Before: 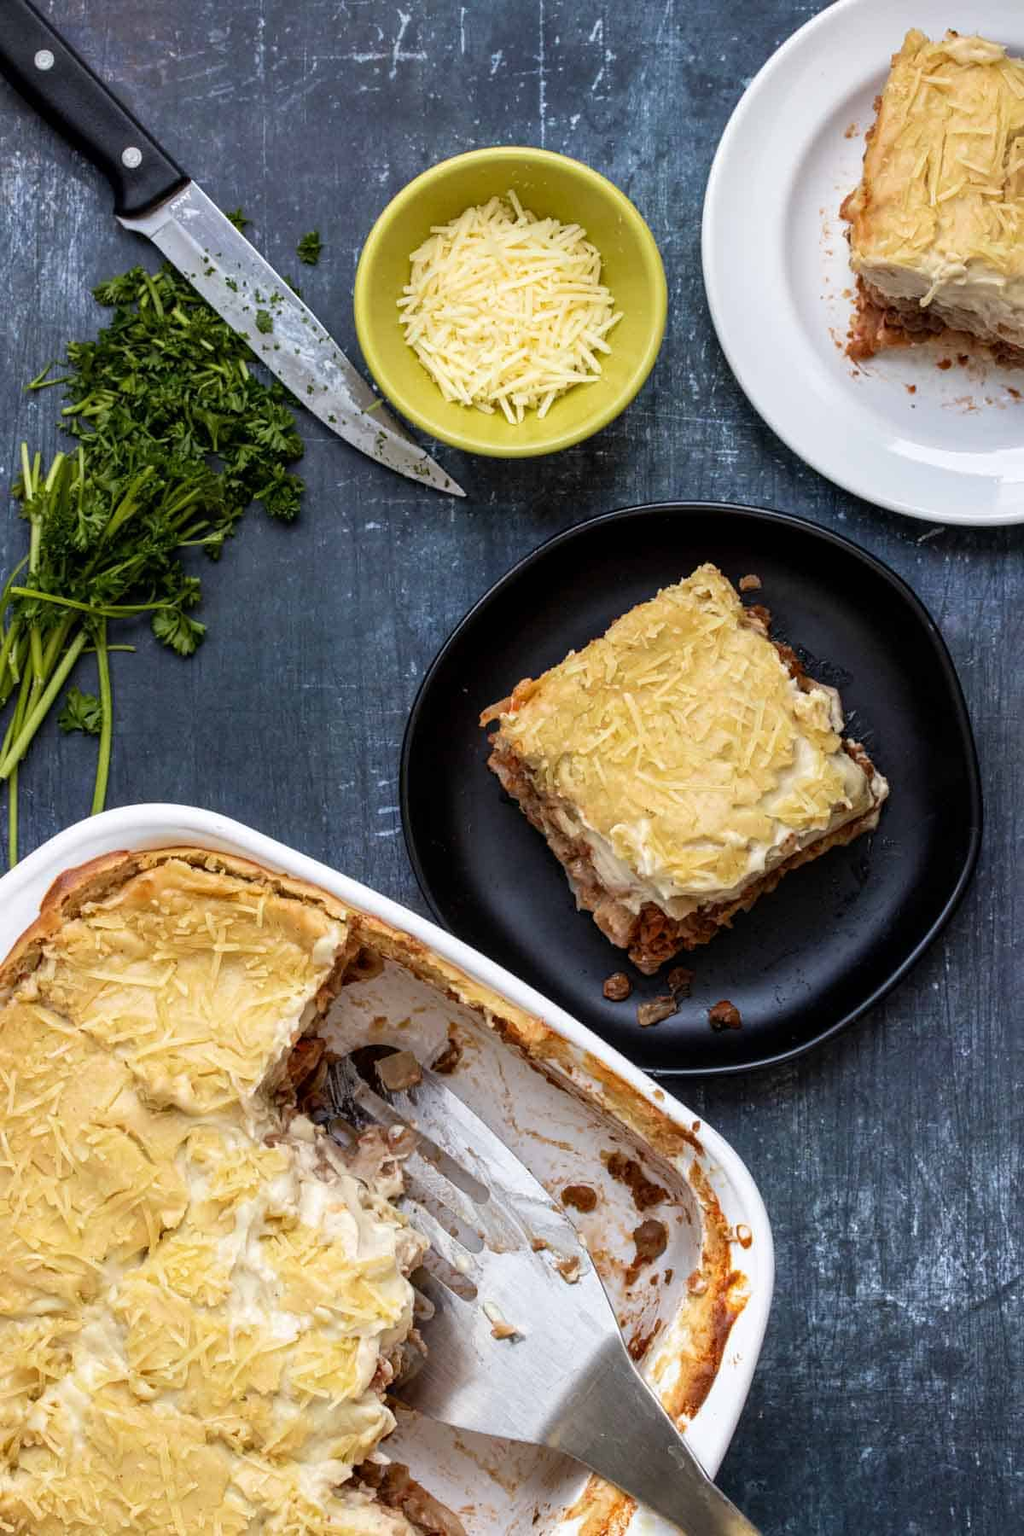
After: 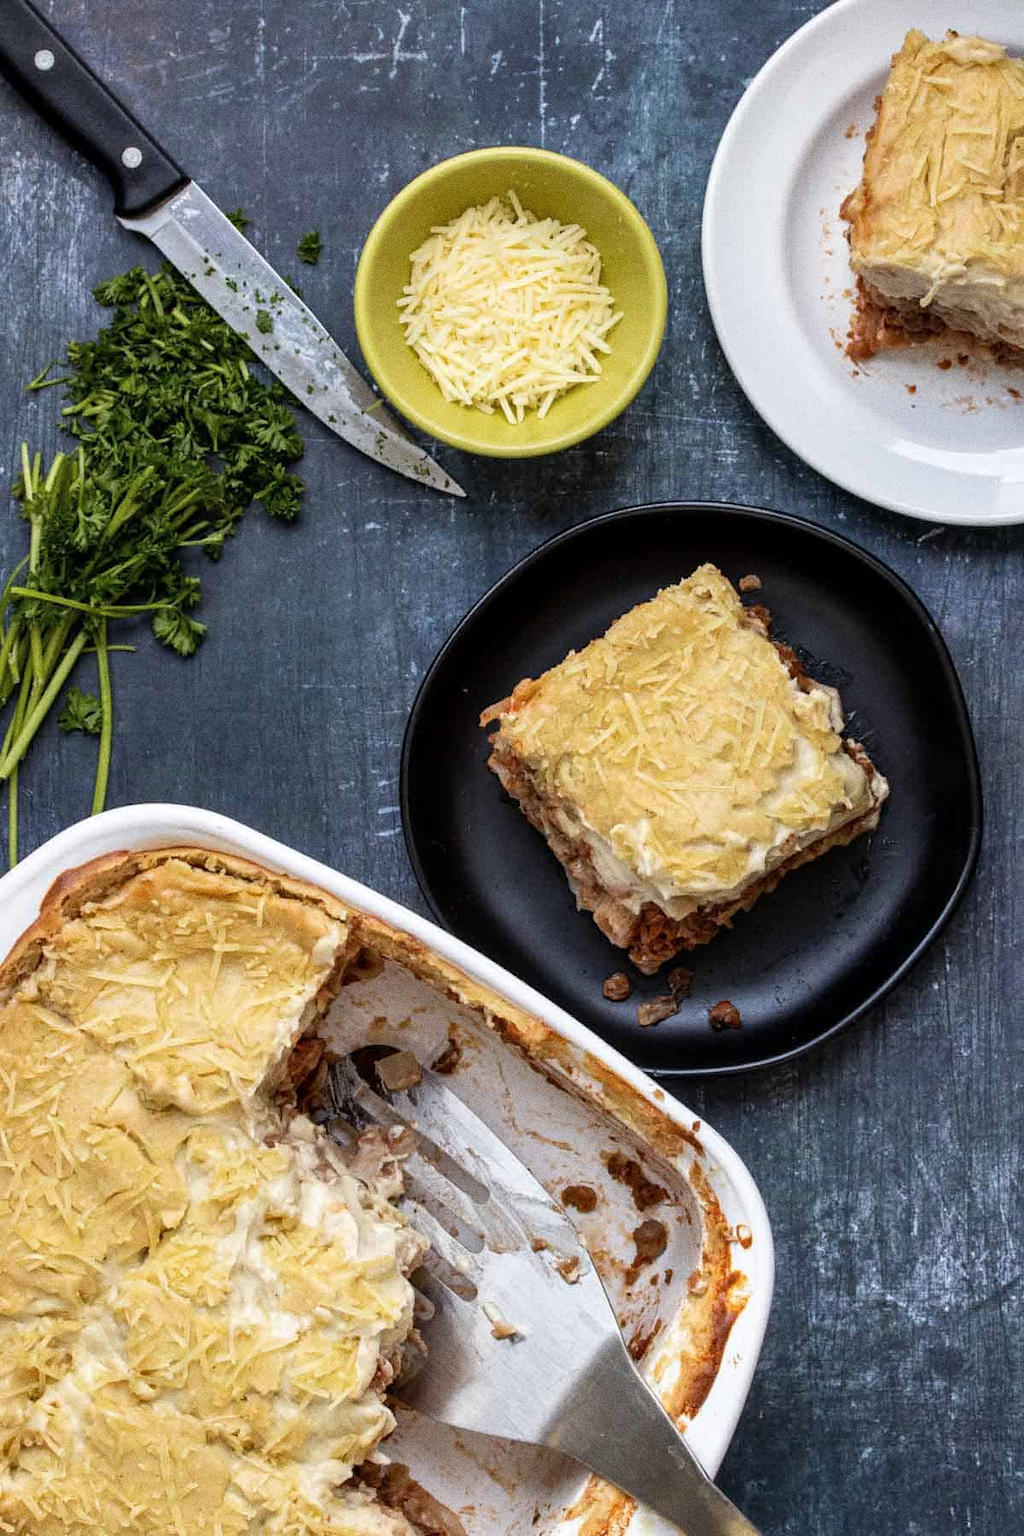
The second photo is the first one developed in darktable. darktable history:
contrast brightness saturation: contrast 0.01, saturation -0.05
shadows and highlights: shadows 37.27, highlights -28.18, soften with gaussian
grain: coarseness 0.09 ISO, strength 40%
